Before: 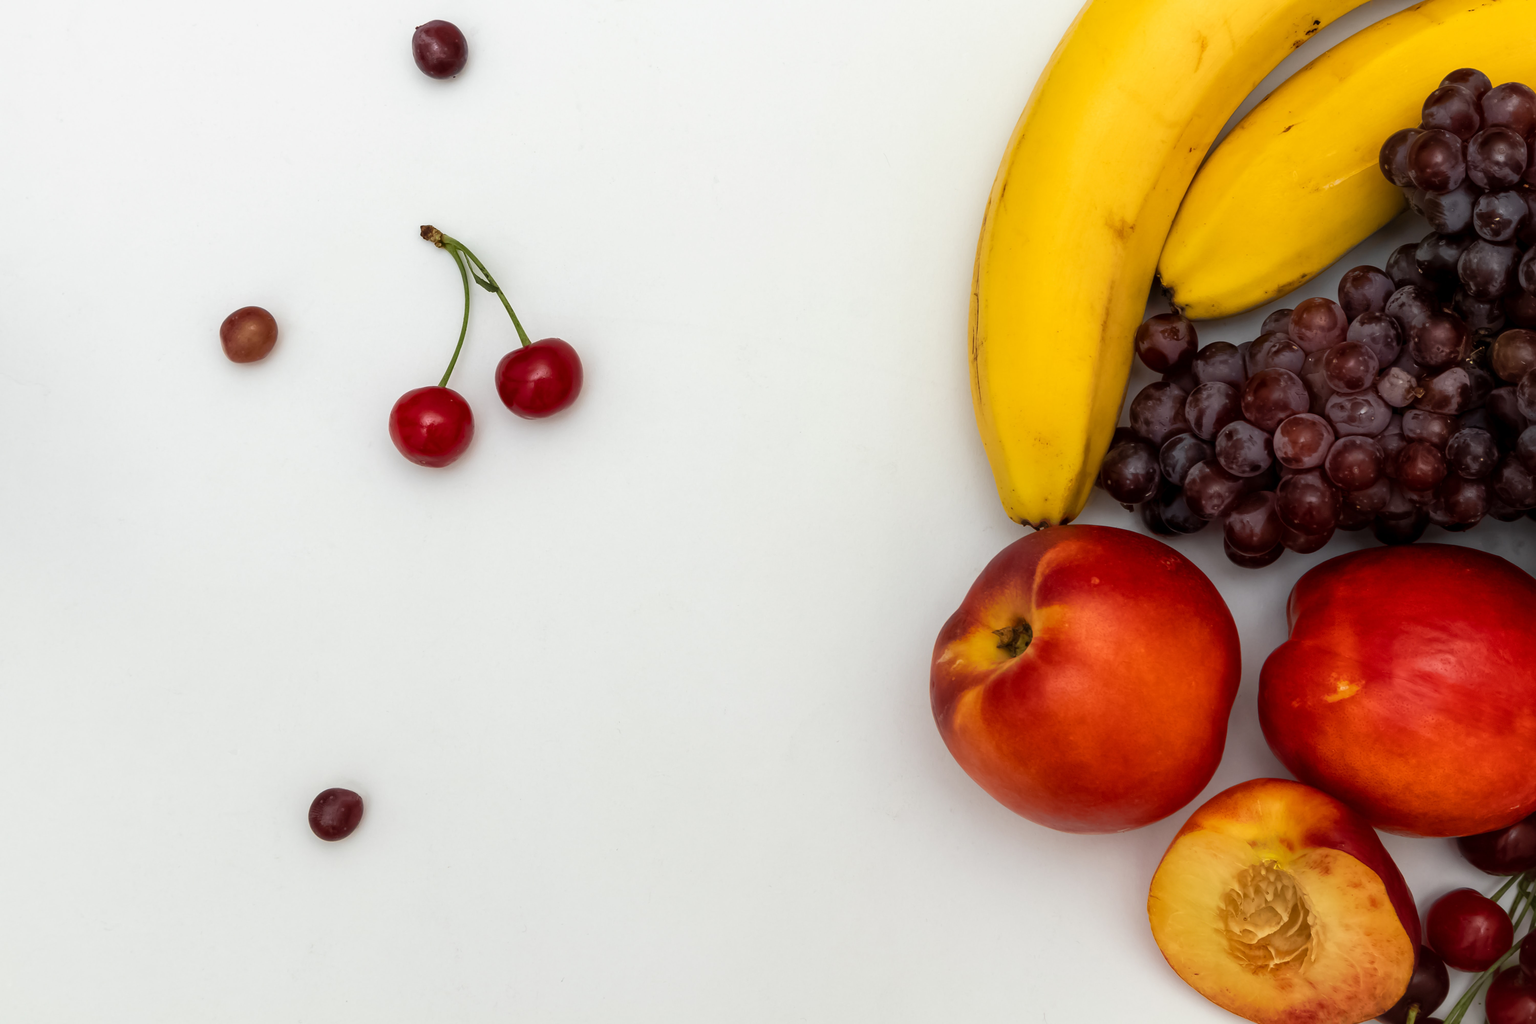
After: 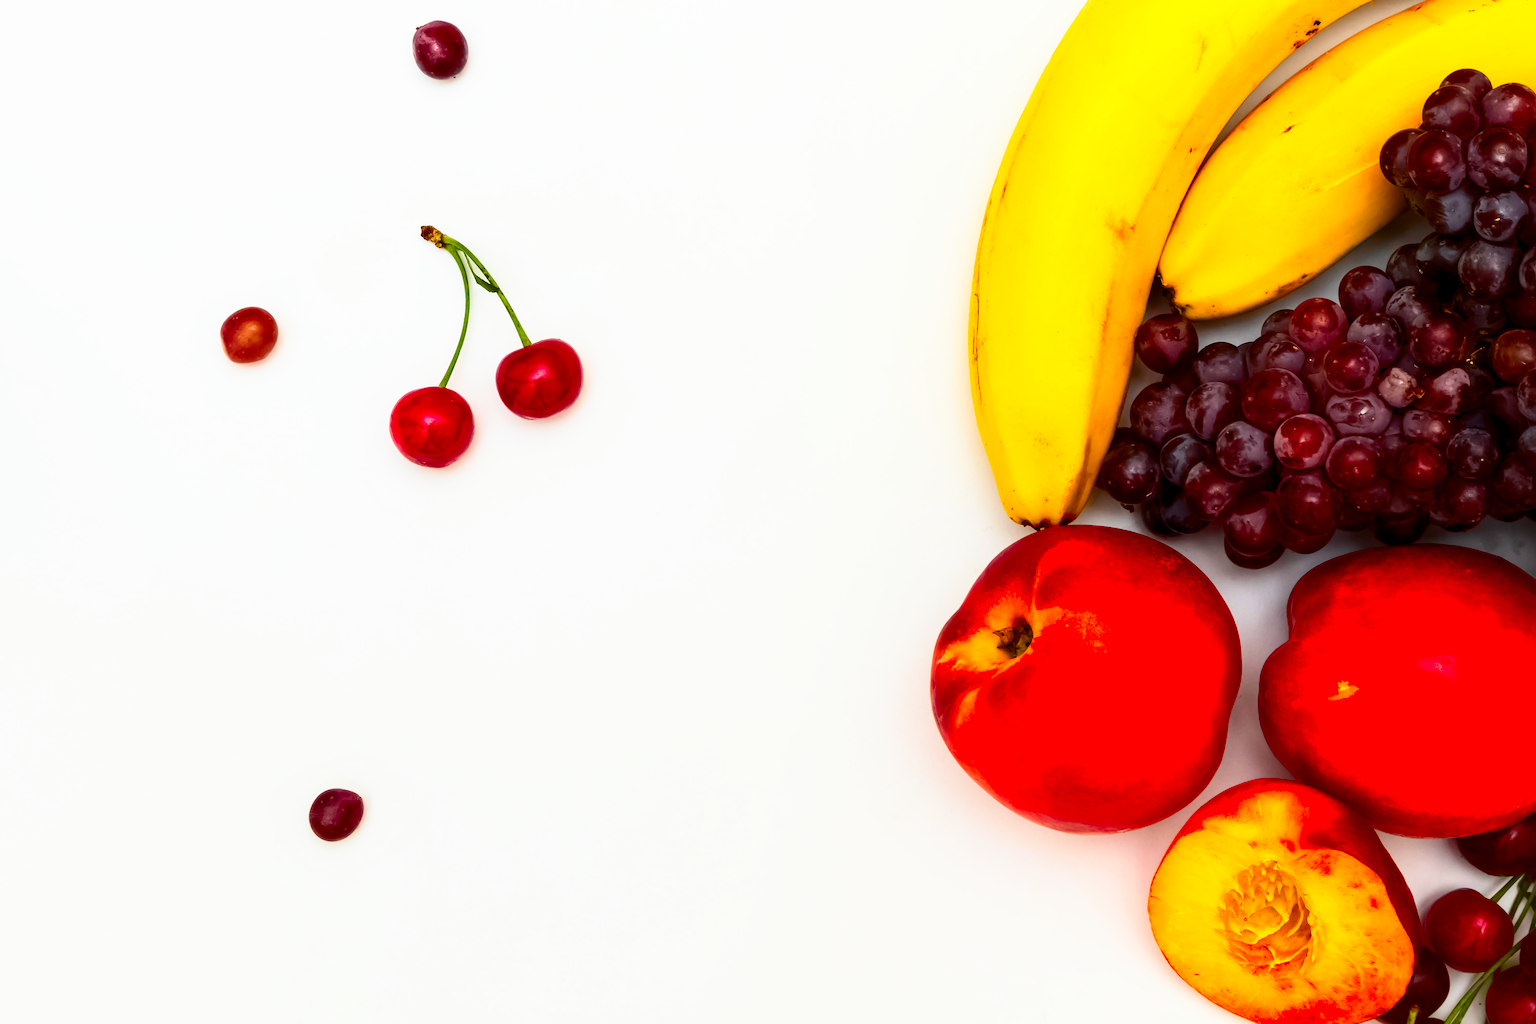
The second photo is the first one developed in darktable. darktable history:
contrast brightness saturation: contrast 0.26, brightness 0.02, saturation 0.87
base curve: curves: ch0 [(0, 0) (0.579, 0.807) (1, 1)], preserve colors none
